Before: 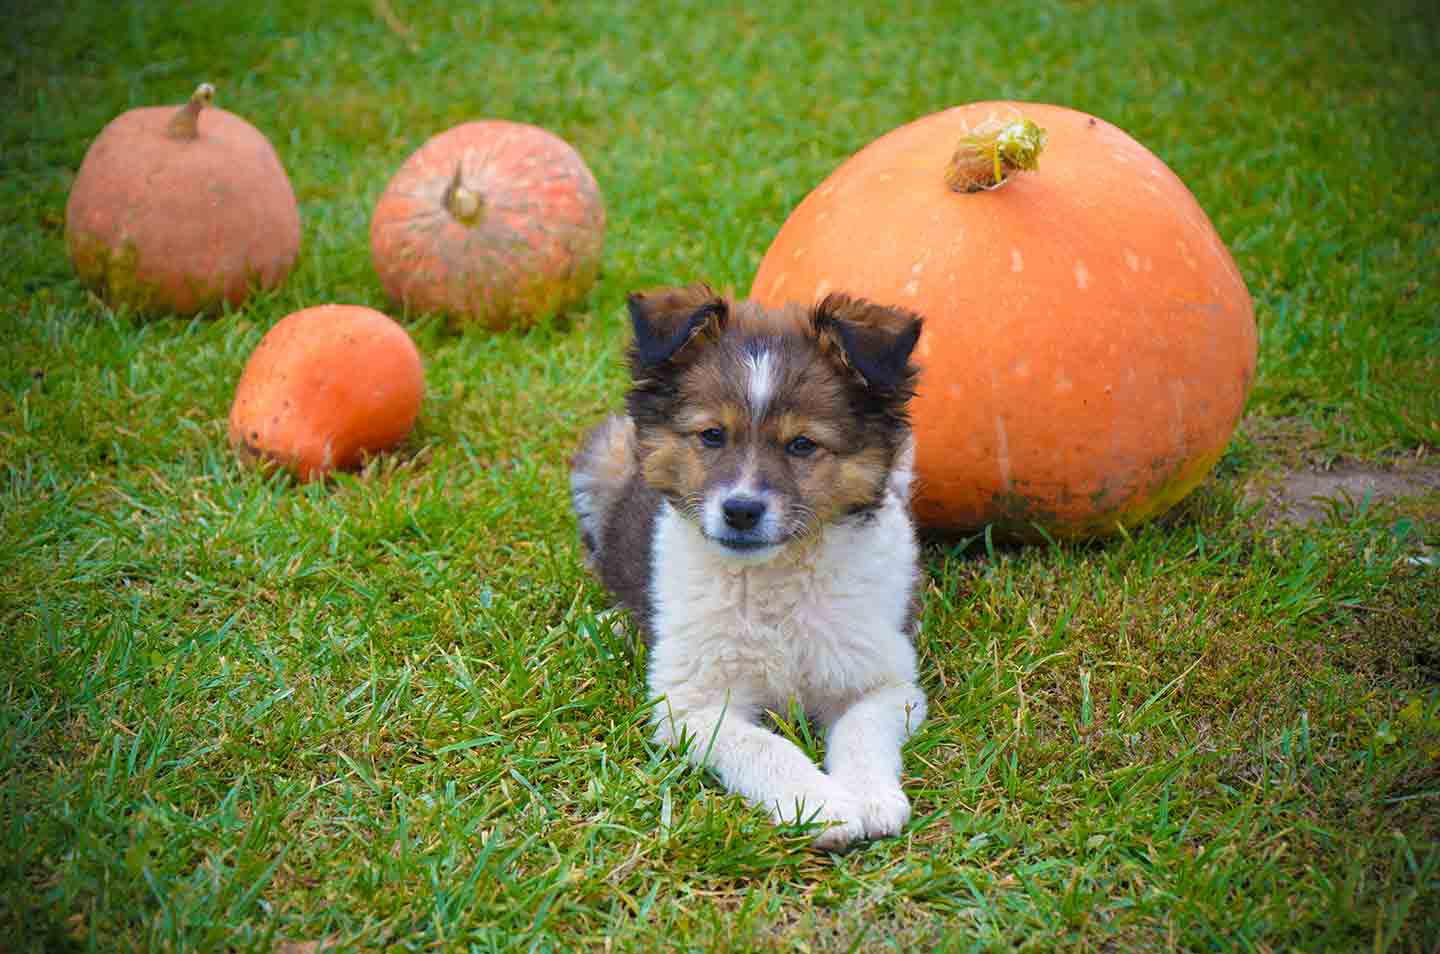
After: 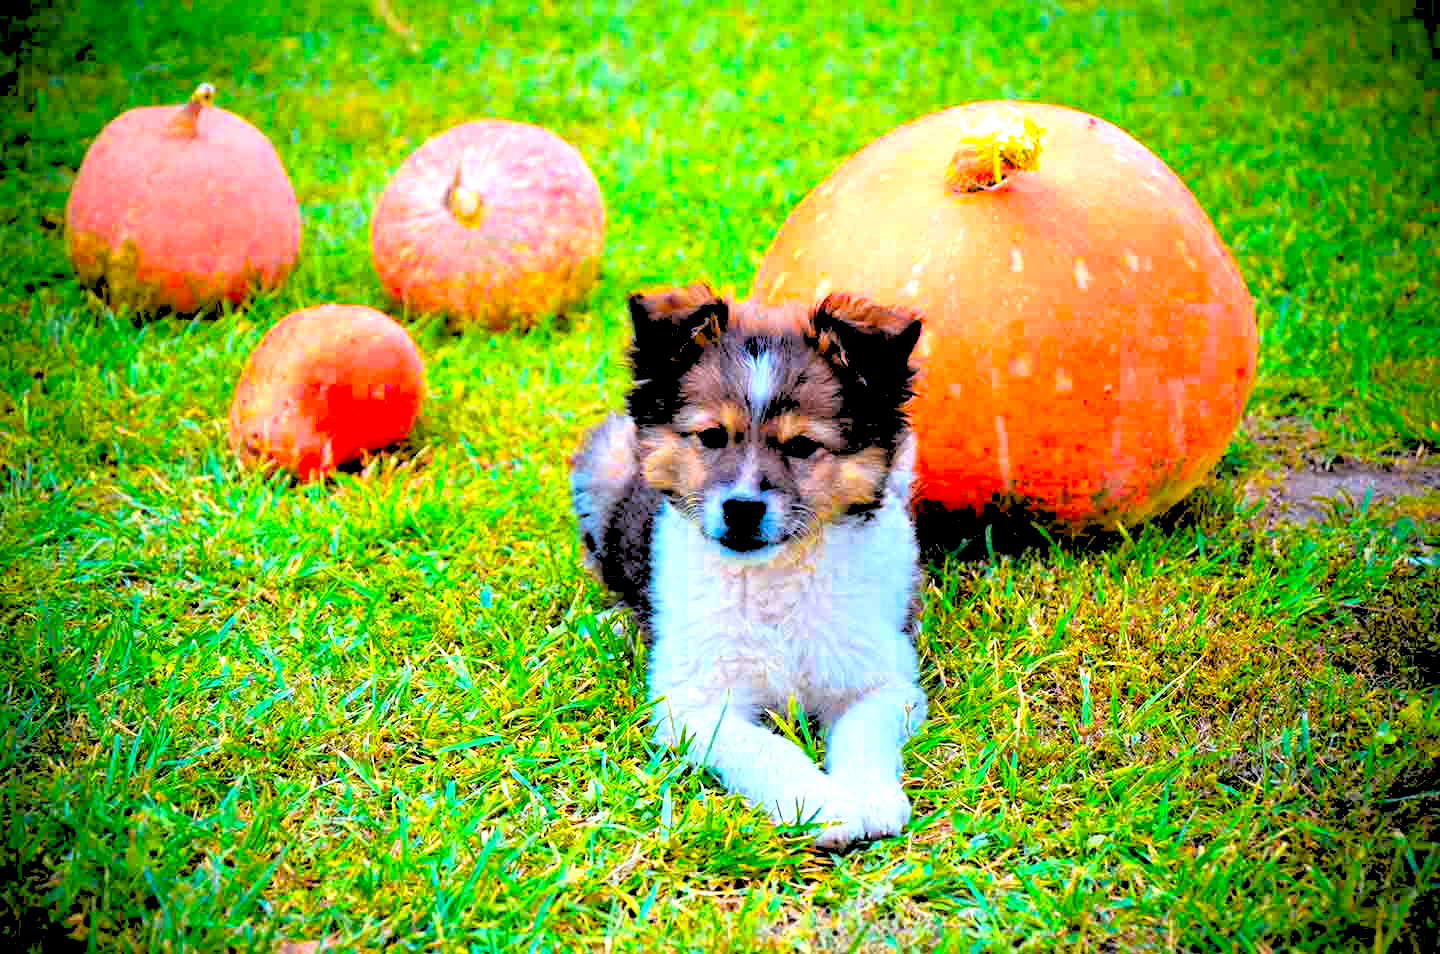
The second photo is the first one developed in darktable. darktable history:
rgb levels: levels [[0.027, 0.429, 0.996], [0, 0.5, 1], [0, 0.5, 1]]
exposure: black level correction 0.011, exposure -0.478 EV, compensate highlight preservation false
tone equalizer: -8 EV -1.08 EV, -7 EV -1.01 EV, -6 EV -0.867 EV, -5 EV -0.578 EV, -3 EV 0.578 EV, -2 EV 0.867 EV, -1 EV 1.01 EV, +0 EV 1.08 EV, edges refinement/feathering 500, mask exposure compensation -1.57 EV, preserve details no
color calibration: output R [1.422, -0.35, -0.252, 0], output G [-0.238, 1.259, -0.084, 0], output B [-0.081, -0.196, 1.58, 0], output brightness [0.49, 0.671, -0.57, 0], illuminant same as pipeline (D50), adaptation none (bypass), saturation algorithm version 1 (2020)
